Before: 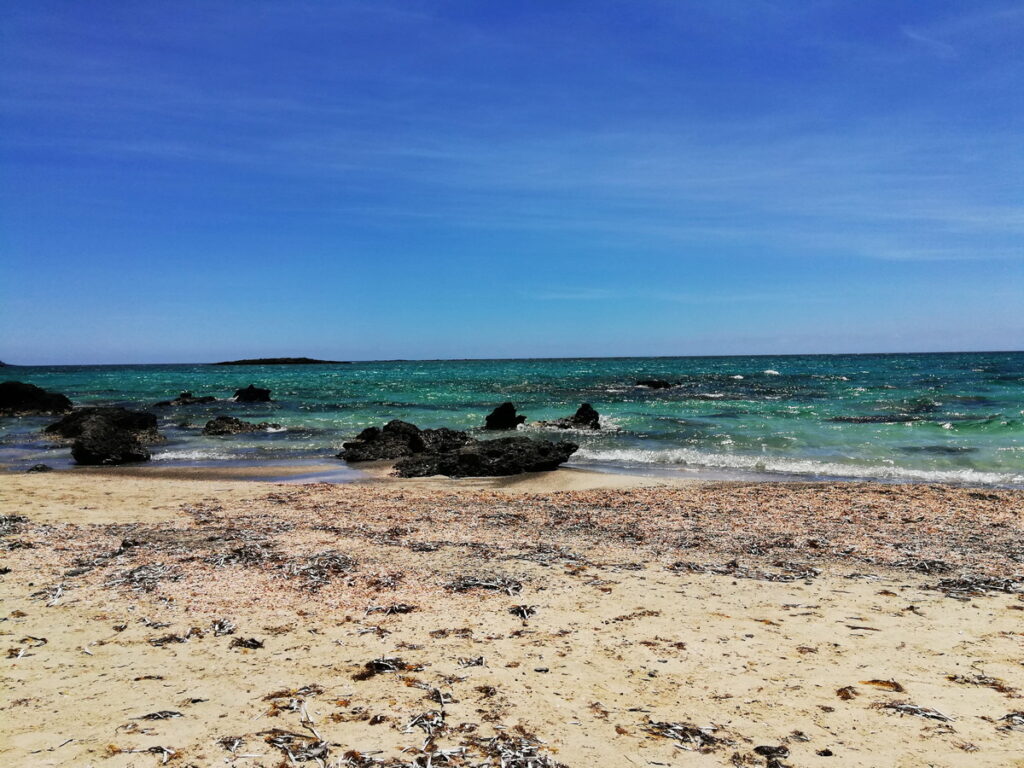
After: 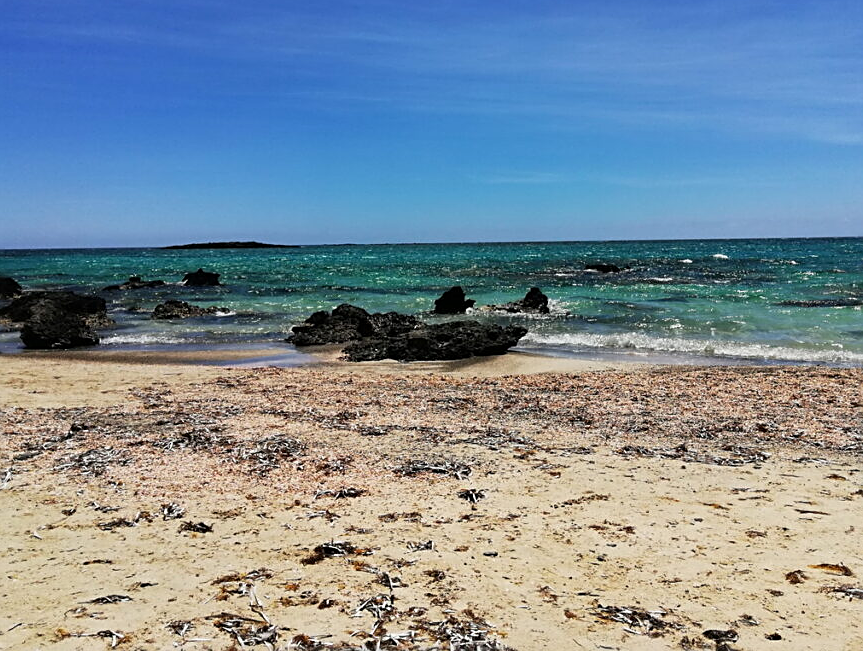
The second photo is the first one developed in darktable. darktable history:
sharpen: on, module defaults
crop and rotate: left 5.022%, top 15.143%, right 10.679%
